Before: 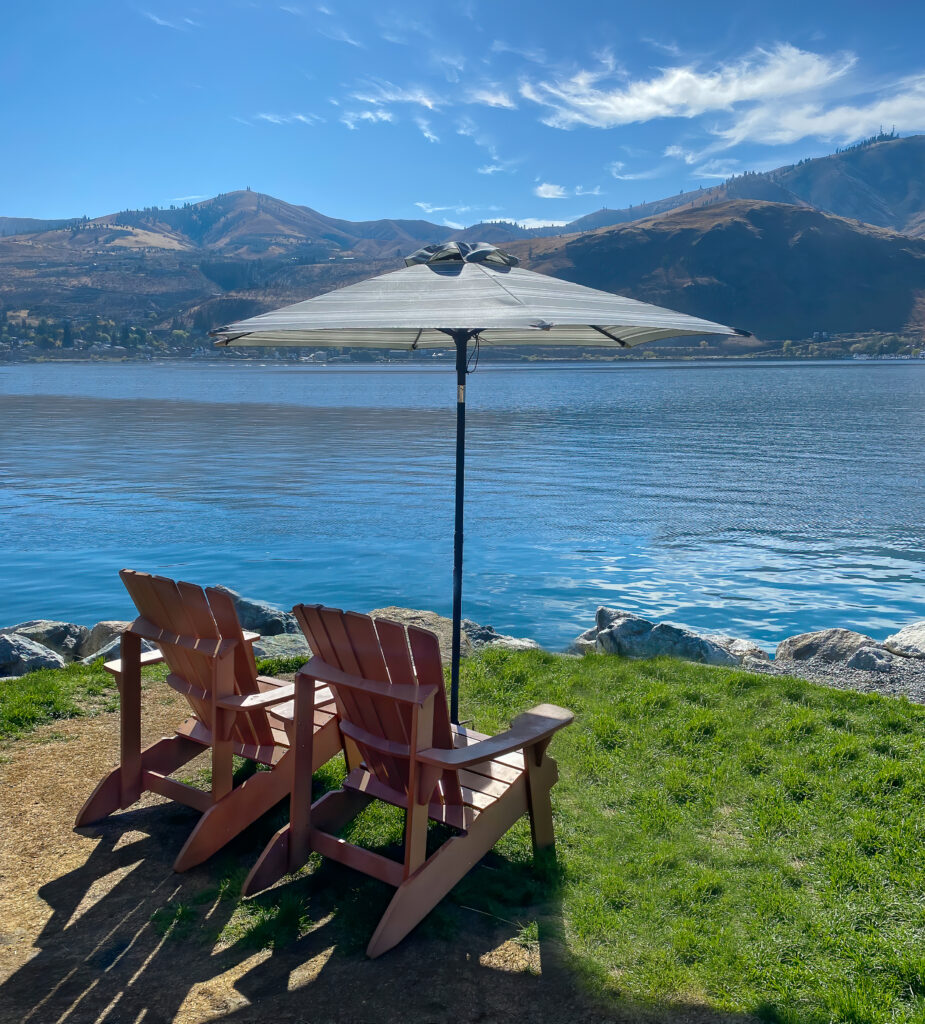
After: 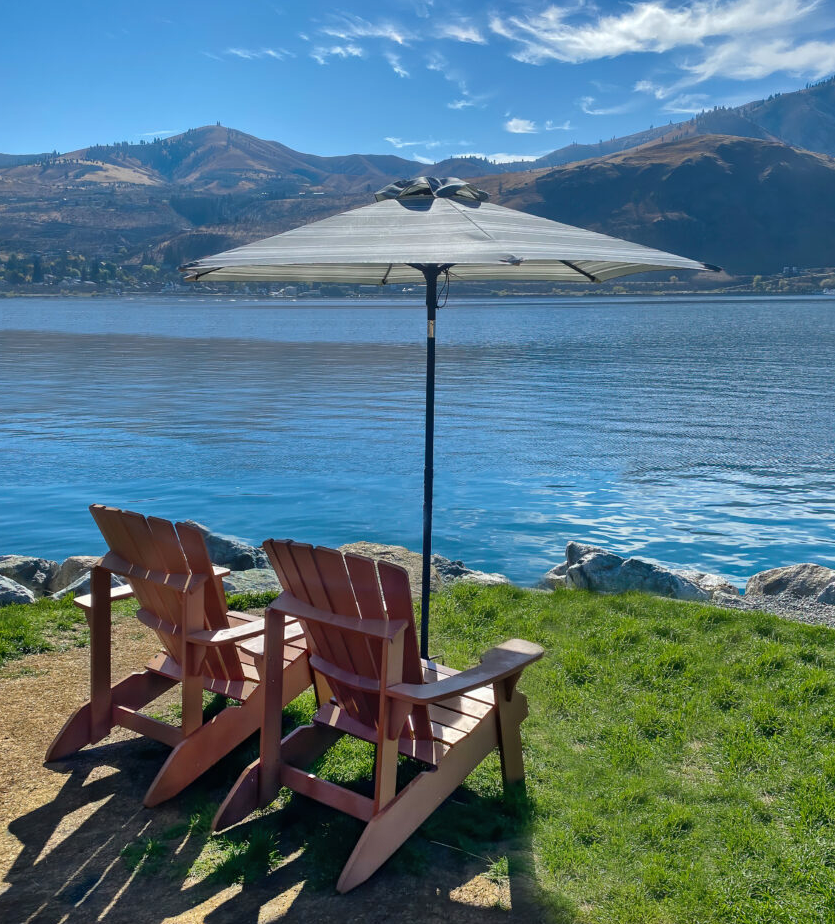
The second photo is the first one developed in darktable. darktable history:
exposure: black level correction 0, compensate exposure bias true, compensate highlight preservation false
shadows and highlights: white point adjustment 0.1, highlights -70, soften with gaussian
crop: left 3.305%, top 6.436%, right 6.389%, bottom 3.258%
